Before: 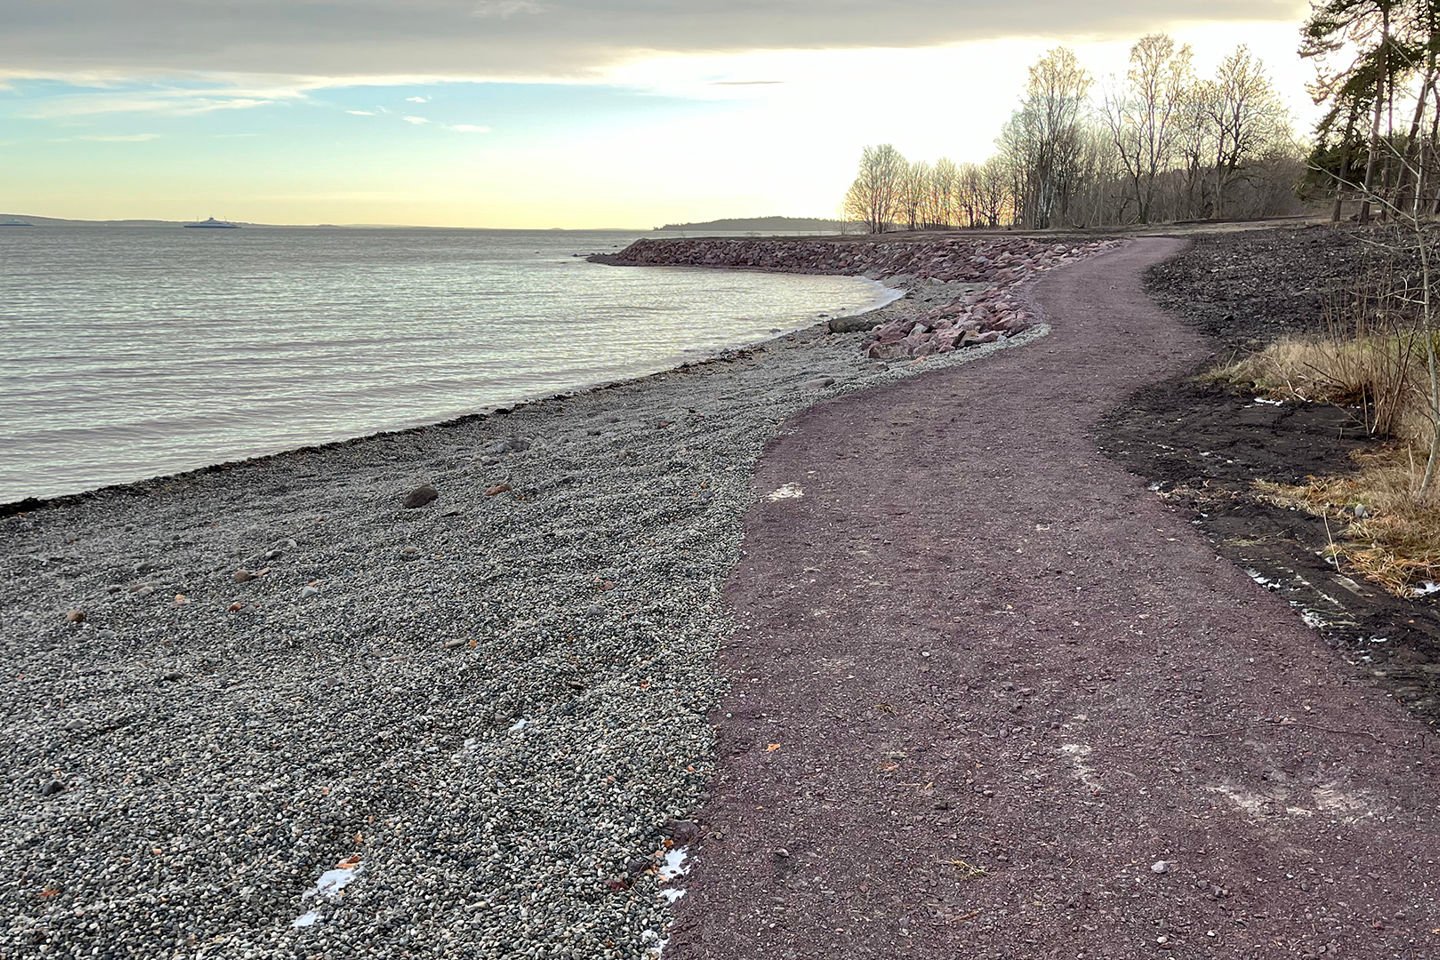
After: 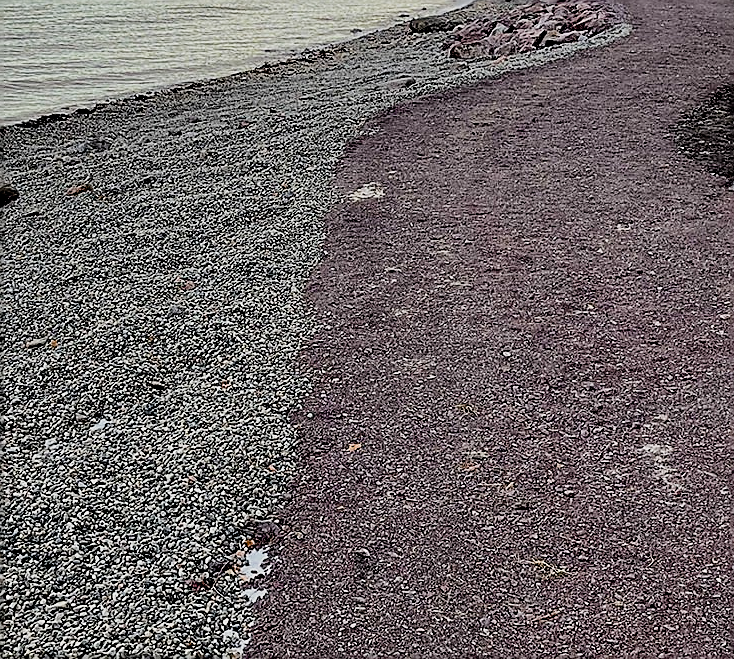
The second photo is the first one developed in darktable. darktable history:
crop and rotate: left 29.121%, top 31.255%, right 19.84%
exposure: black level correction 0.029, exposure -0.073 EV, compensate highlight preservation false
filmic rgb: black relative exposure -7.65 EV, white relative exposure 4.56 EV, hardness 3.61, contrast 1.057
sharpen: radius 1.395, amount 1.251, threshold 0.779
